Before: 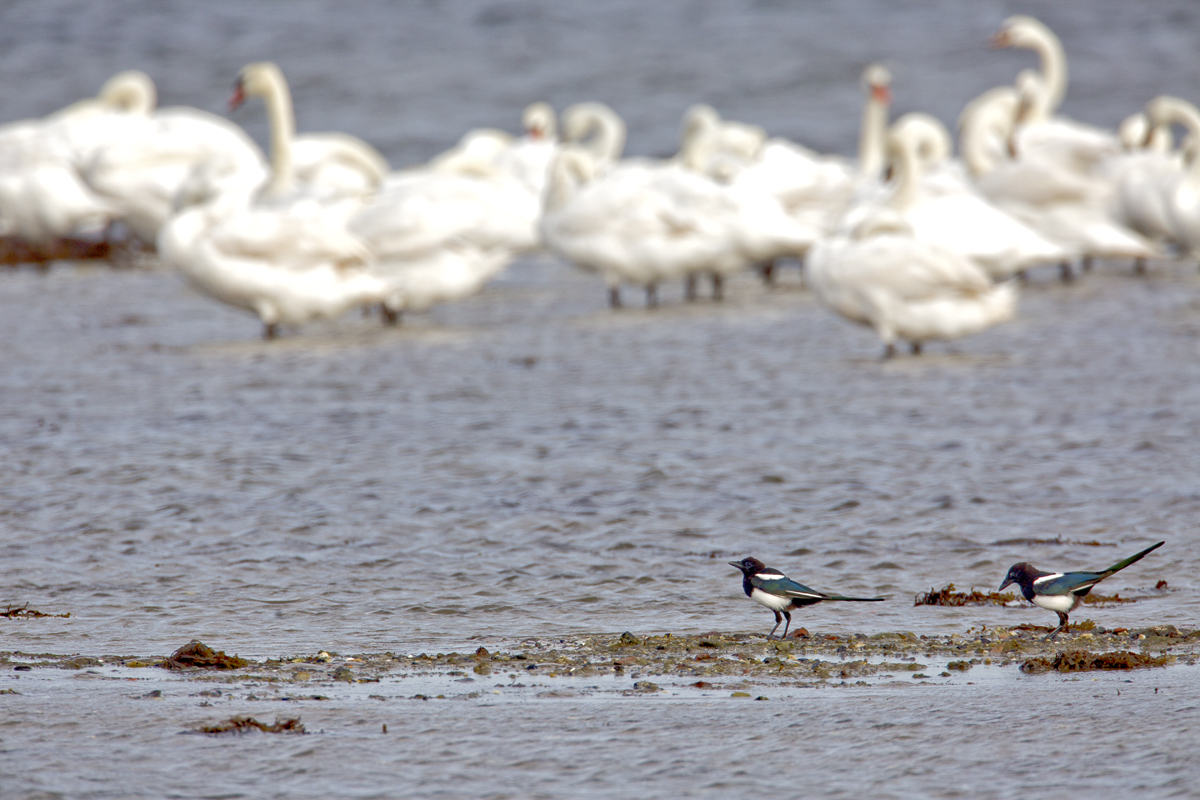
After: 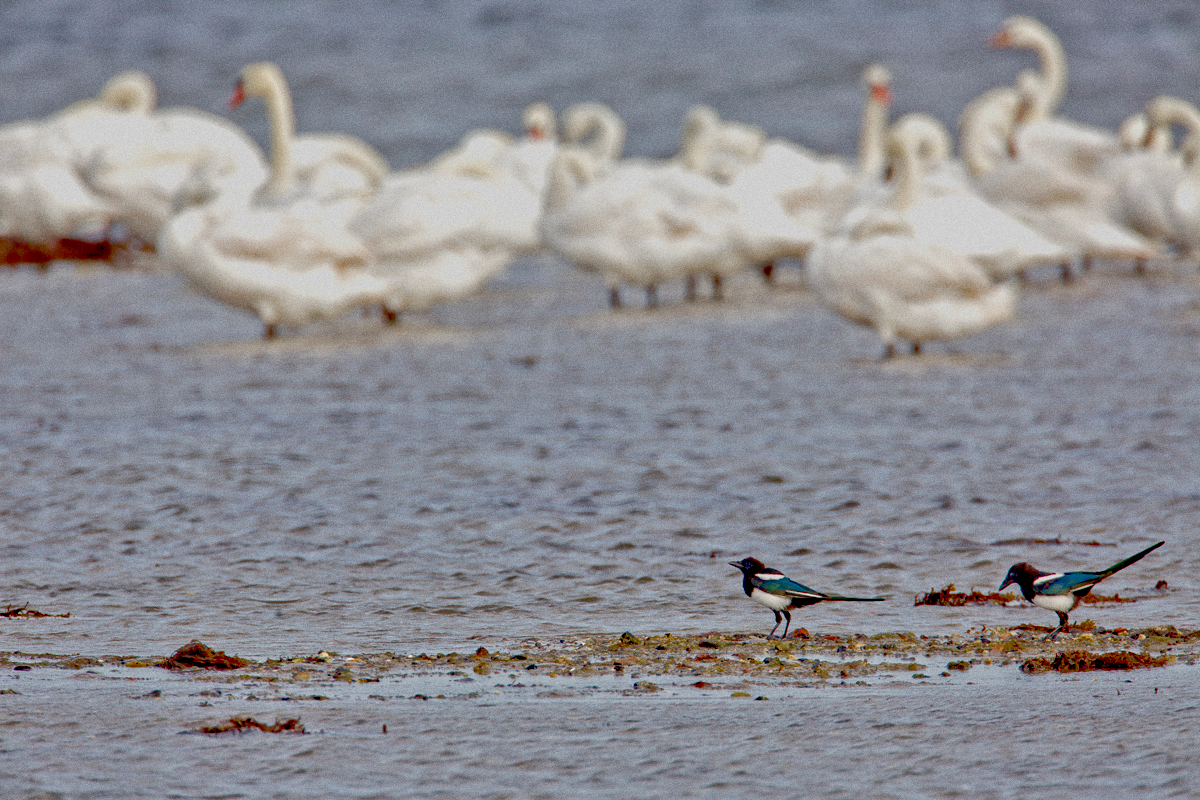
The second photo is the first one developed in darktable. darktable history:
exposure: black level correction 0.031, exposure 0.304 EV, compensate highlight preservation false
grain: coarseness 0.09 ISO
tone equalizer: -8 EV -0.002 EV, -7 EV 0.005 EV, -6 EV -0.008 EV, -5 EV 0.007 EV, -4 EV -0.042 EV, -3 EV -0.233 EV, -2 EV -0.662 EV, -1 EV -0.983 EV, +0 EV -0.969 EV, smoothing diameter 2%, edges refinement/feathering 20, mask exposure compensation -1.57 EV, filter diffusion 5
